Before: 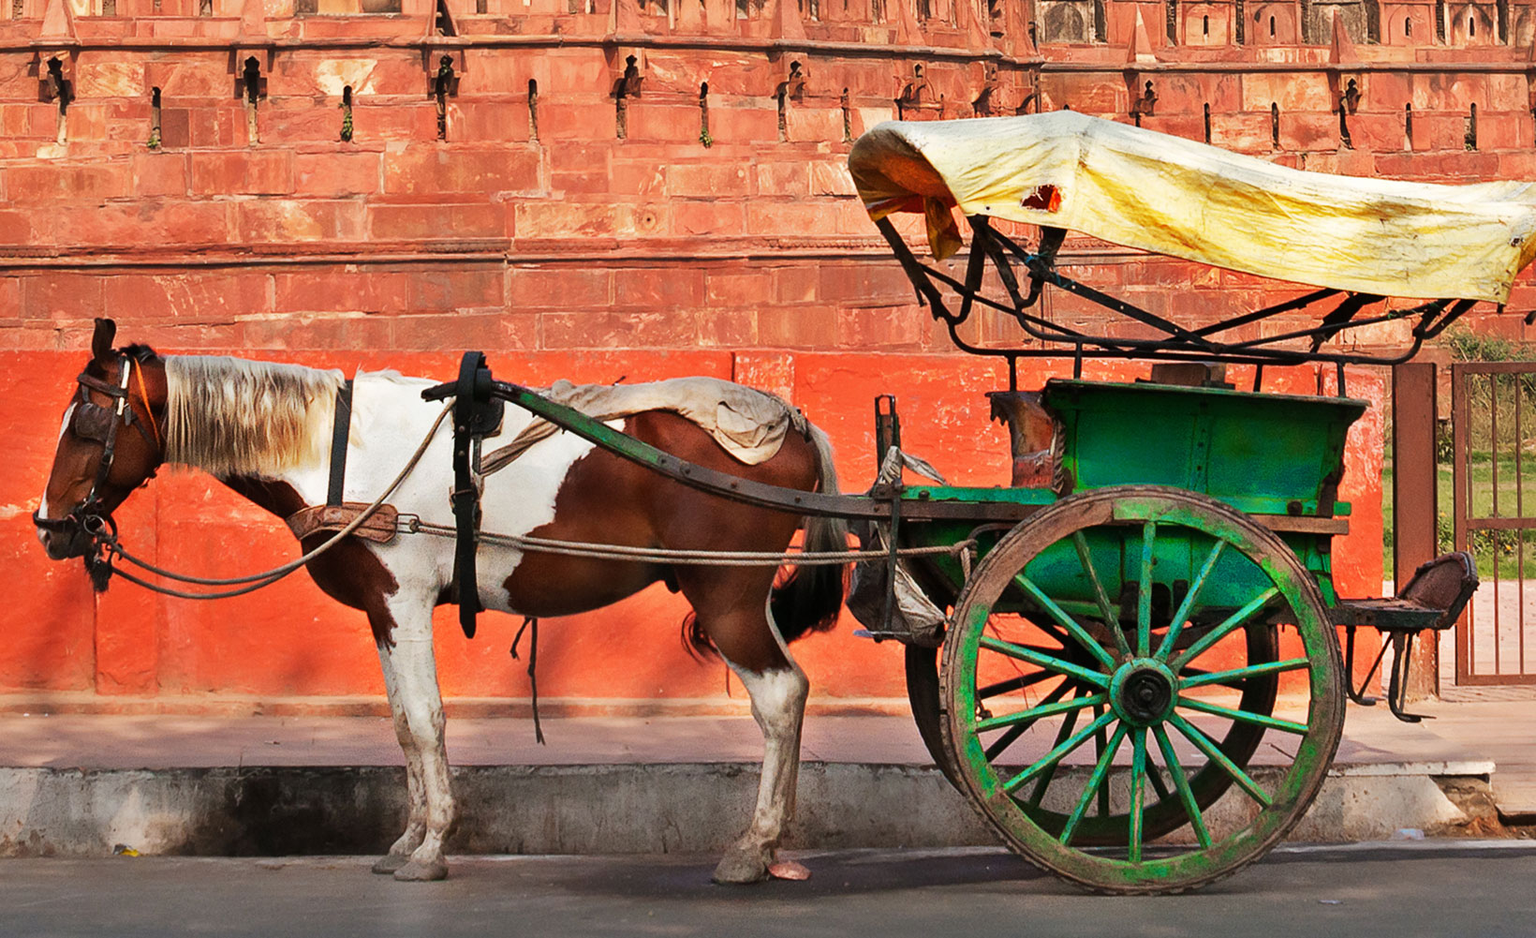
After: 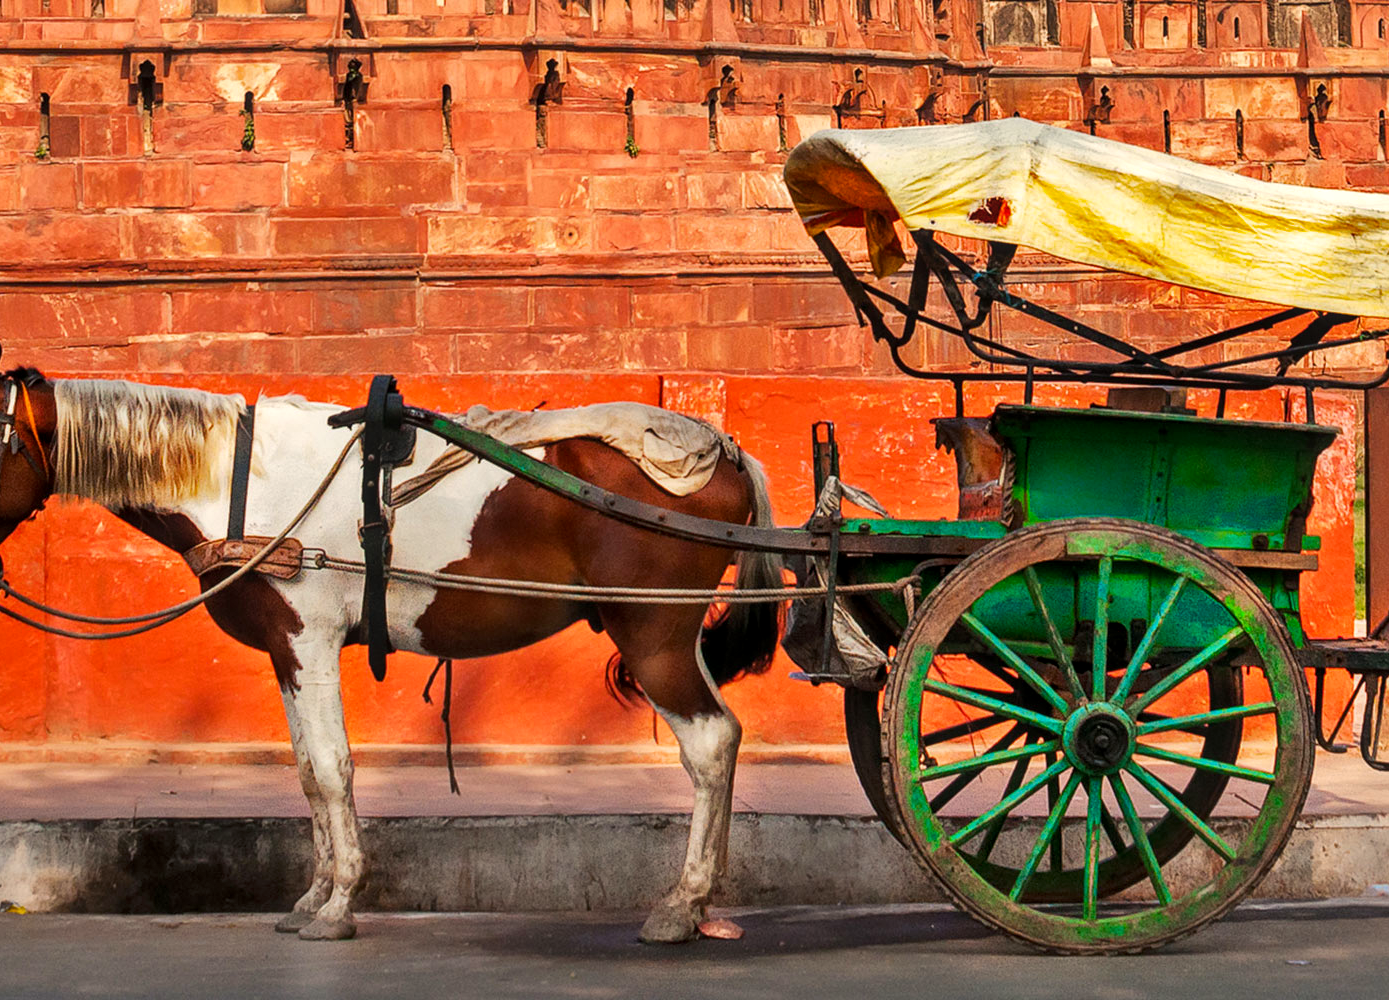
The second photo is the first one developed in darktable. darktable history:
color balance rgb: highlights gain › chroma 2.068%, highlights gain › hue 72.84°, perceptual saturation grading › global saturation 18.096%
local contrast: on, module defaults
crop: left 7.483%, right 7.813%
